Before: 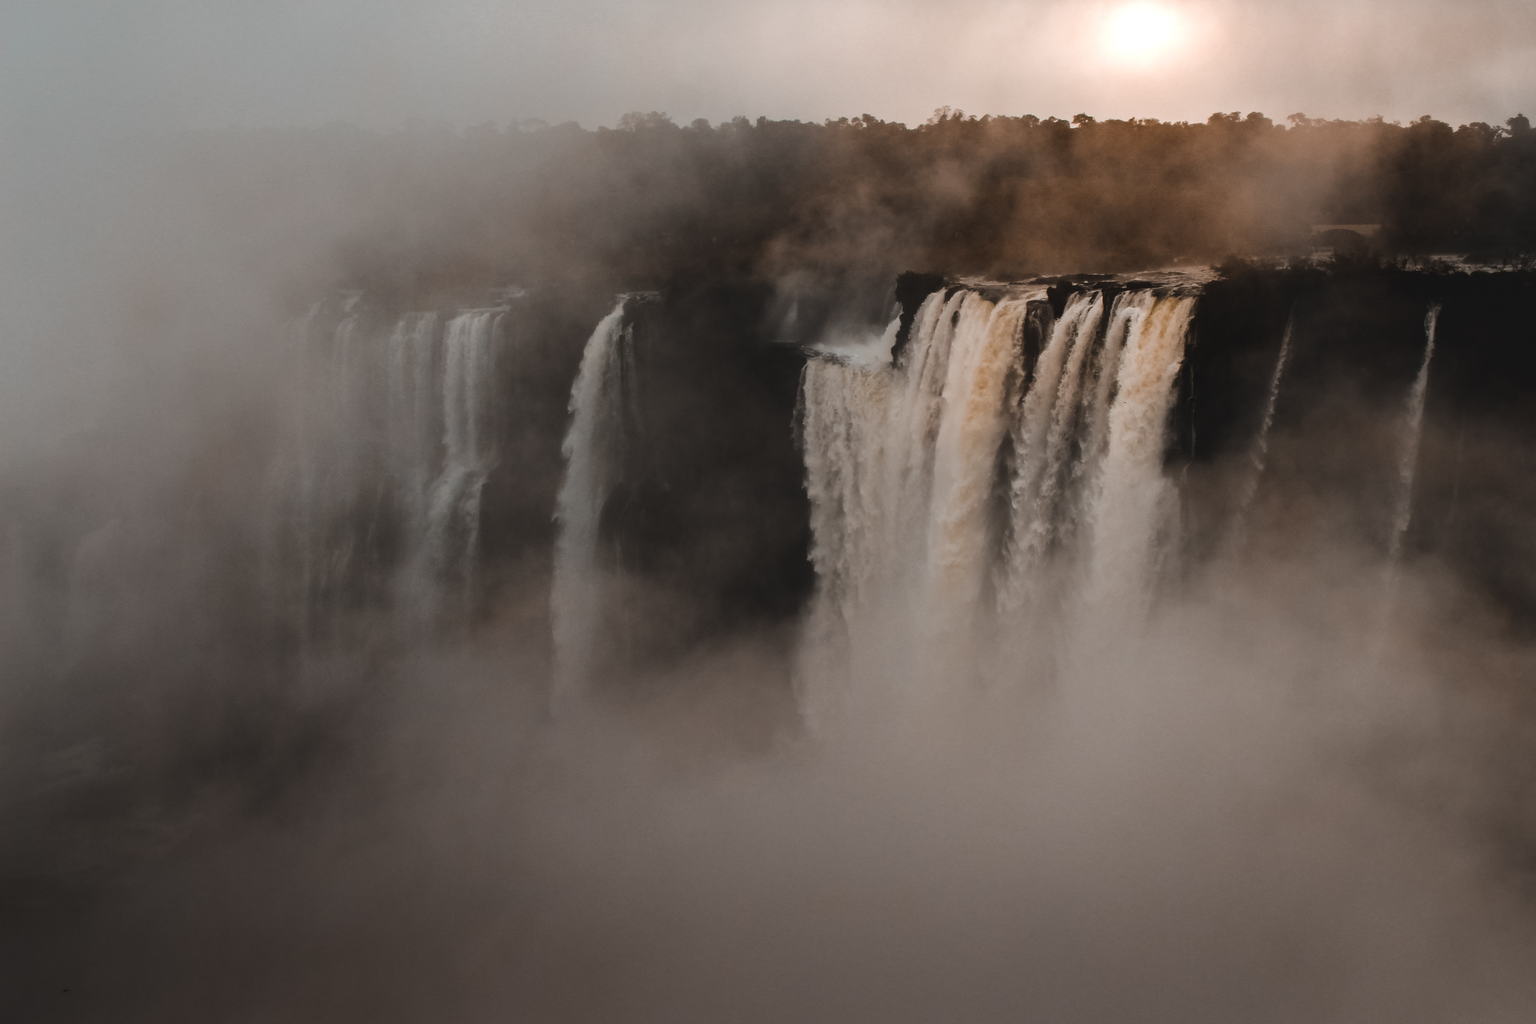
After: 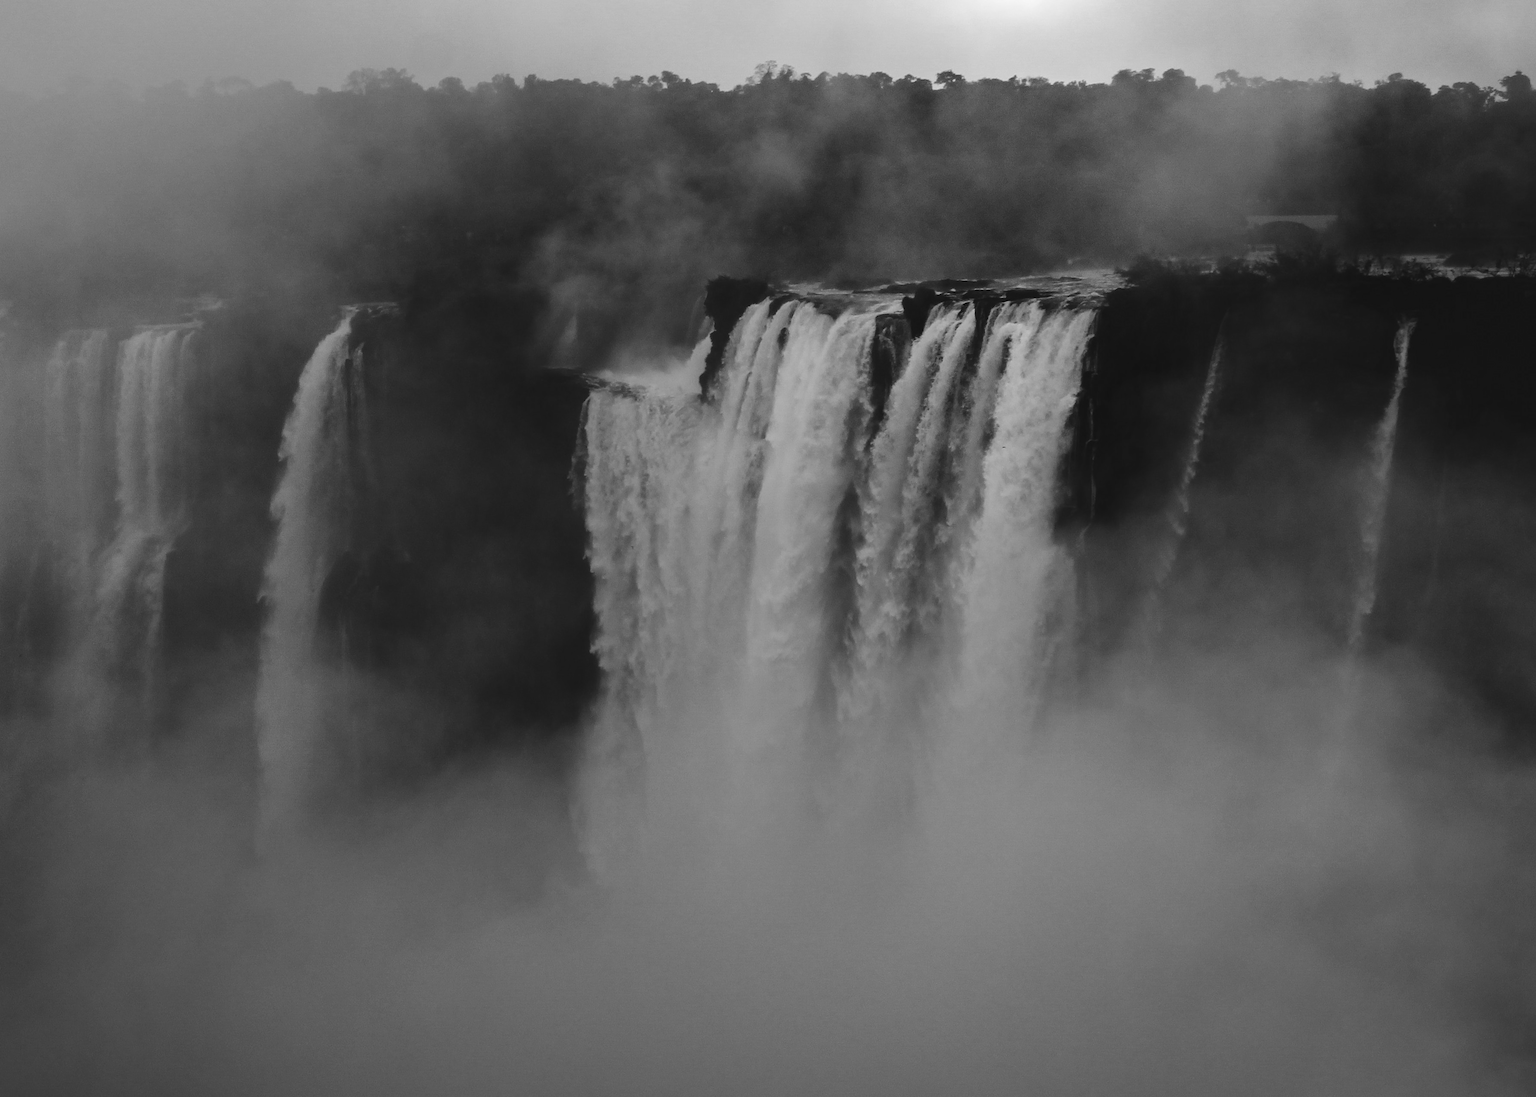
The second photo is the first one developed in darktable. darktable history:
crop: left 23.095%, top 5.827%, bottom 11.854%
tone equalizer: on, module defaults
monochrome: a -35.87, b 49.73, size 1.7
